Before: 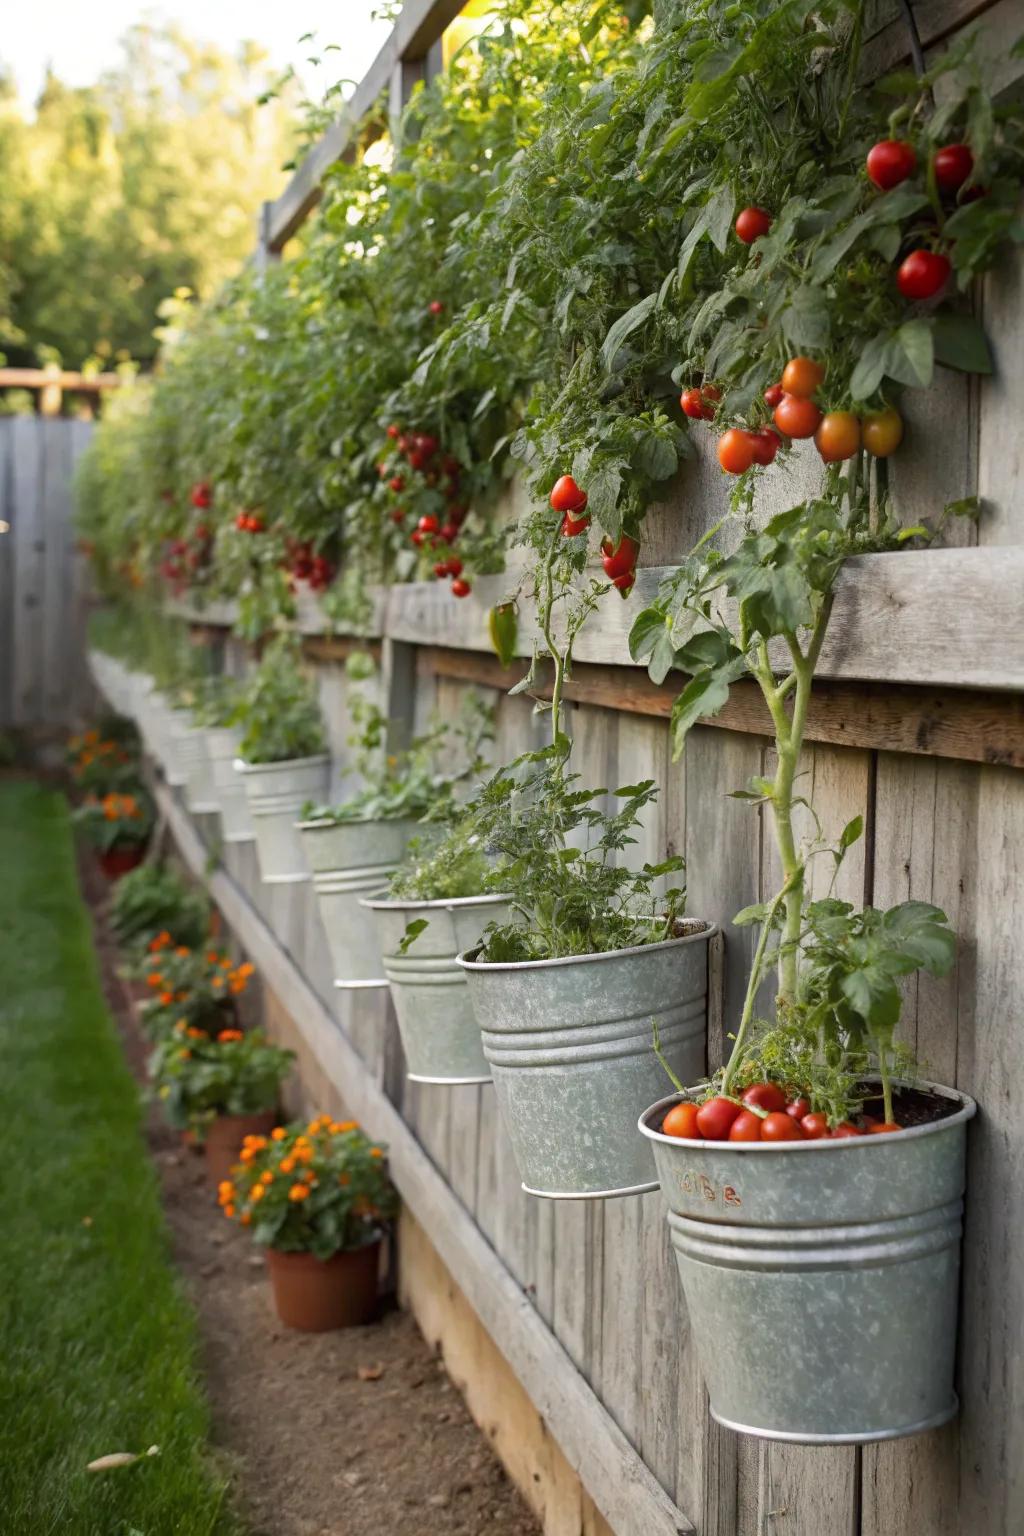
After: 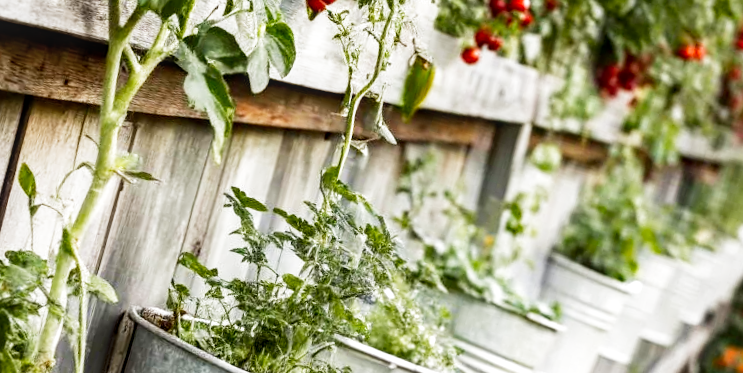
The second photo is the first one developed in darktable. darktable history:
crop and rotate: angle 16.12°, top 30.835%, bottom 35.653%
local contrast: on, module defaults
filmic rgb: middle gray luminance 12.74%, black relative exposure -10.13 EV, white relative exposure 3.47 EV, threshold 6 EV, target black luminance 0%, hardness 5.74, latitude 44.69%, contrast 1.221, highlights saturation mix 5%, shadows ↔ highlights balance 26.78%, add noise in highlights 0, preserve chrominance no, color science v3 (2019), use custom middle-gray values true, iterations of high-quality reconstruction 0, contrast in highlights soft, enable highlight reconstruction true
shadows and highlights: shadows 29.61, highlights -30.47, low approximation 0.01, soften with gaussian
tone equalizer: -8 EV 0.001 EV, -7 EV -0.002 EV, -6 EV 0.002 EV, -5 EV -0.03 EV, -4 EV -0.116 EV, -3 EV -0.169 EV, -2 EV 0.24 EV, -1 EV 0.702 EV, +0 EV 0.493 EV
